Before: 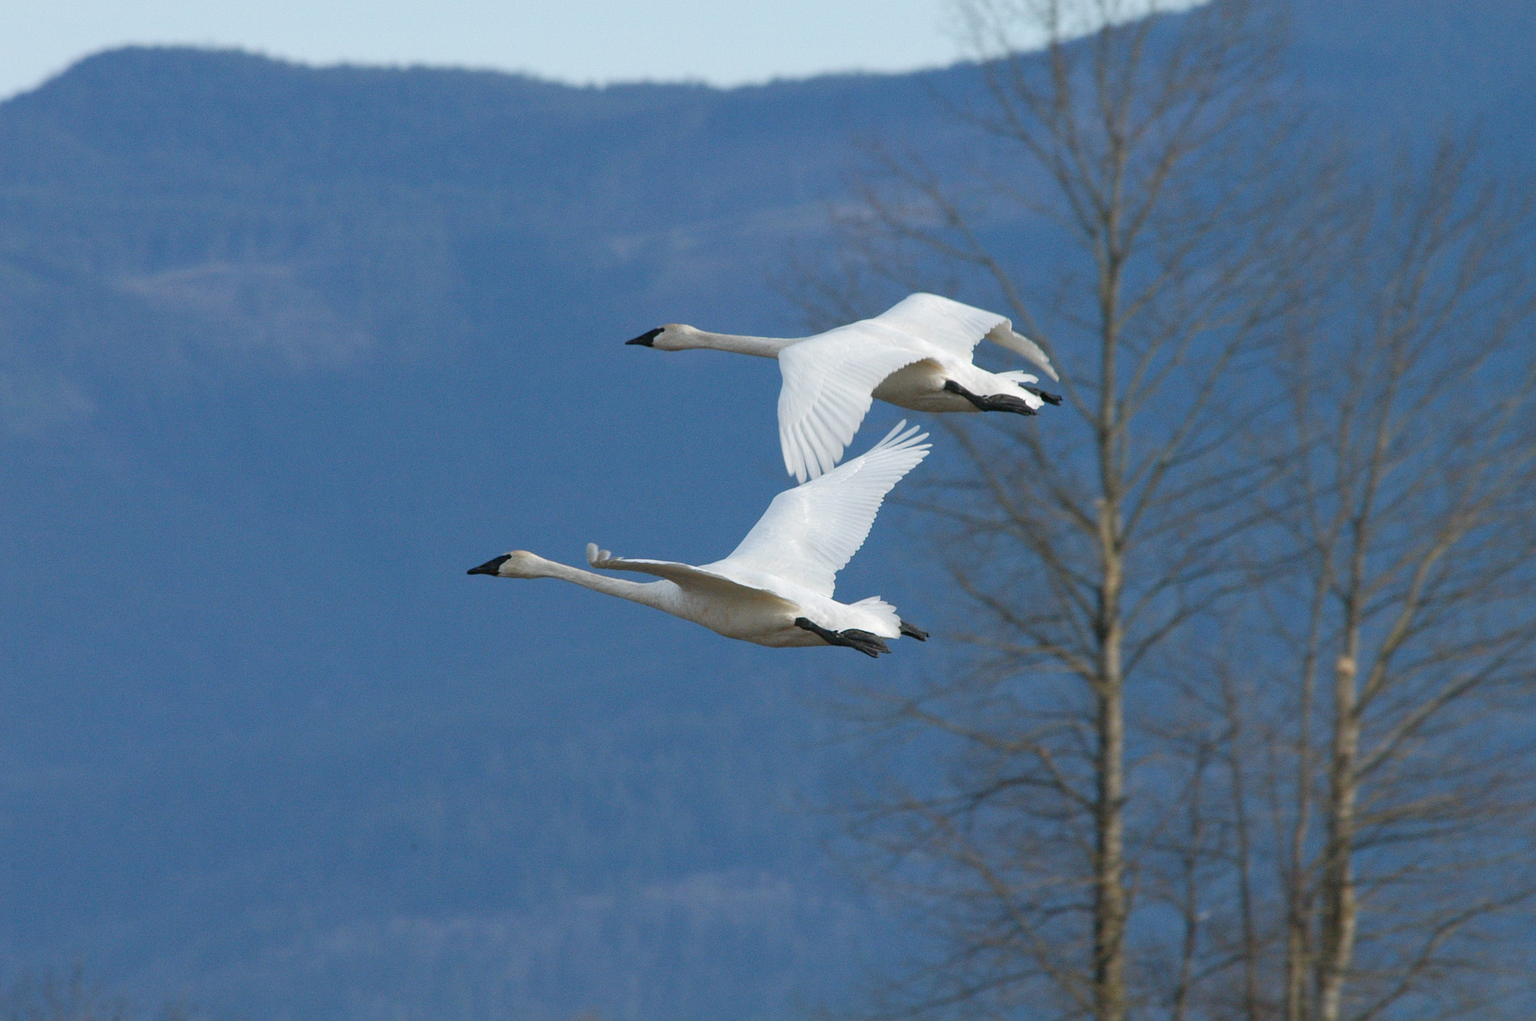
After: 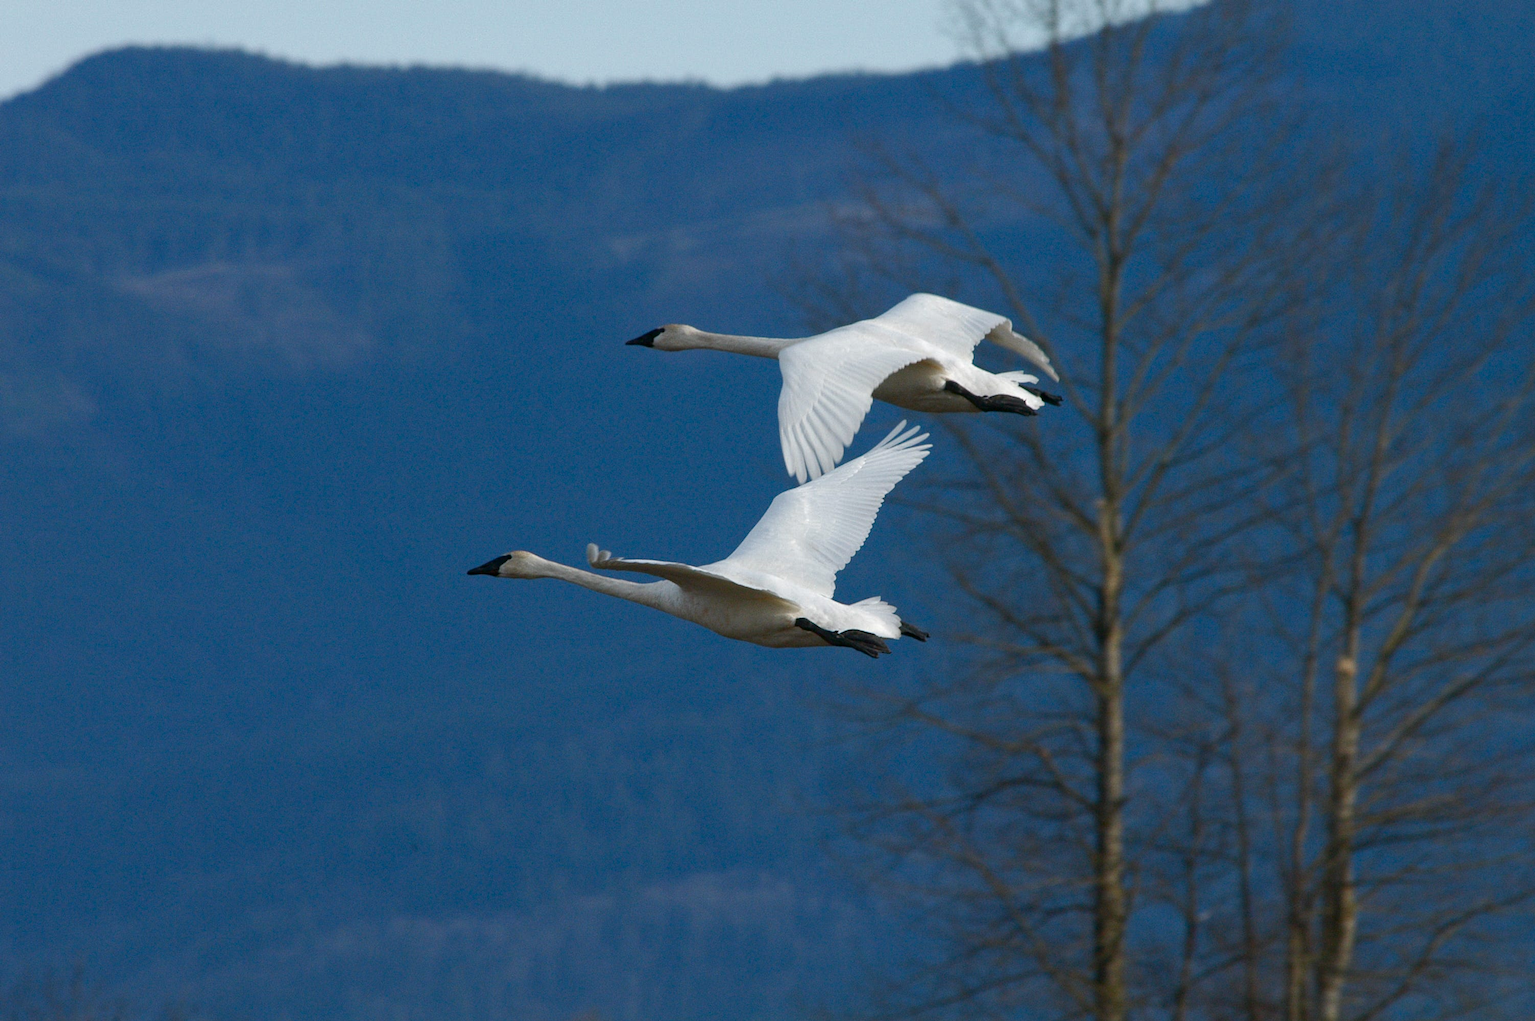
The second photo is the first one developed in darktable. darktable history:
contrast brightness saturation: brightness -0.202, saturation 0.08
